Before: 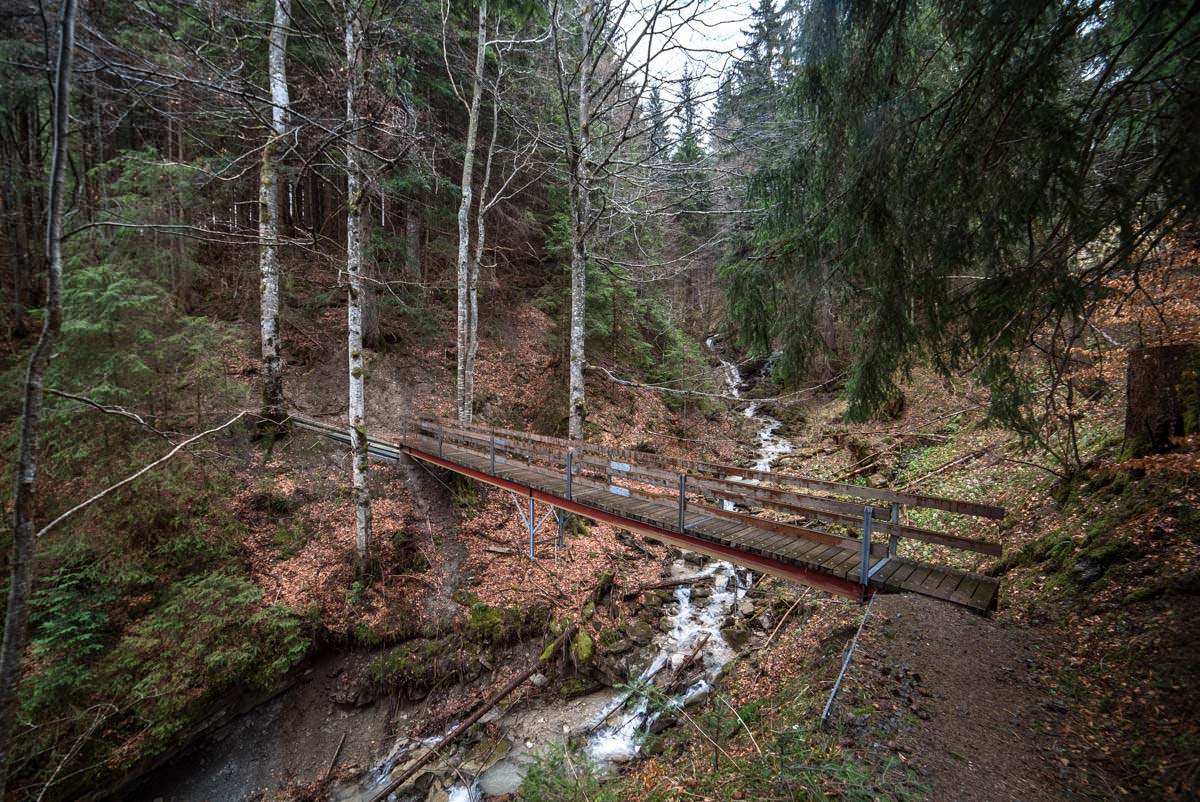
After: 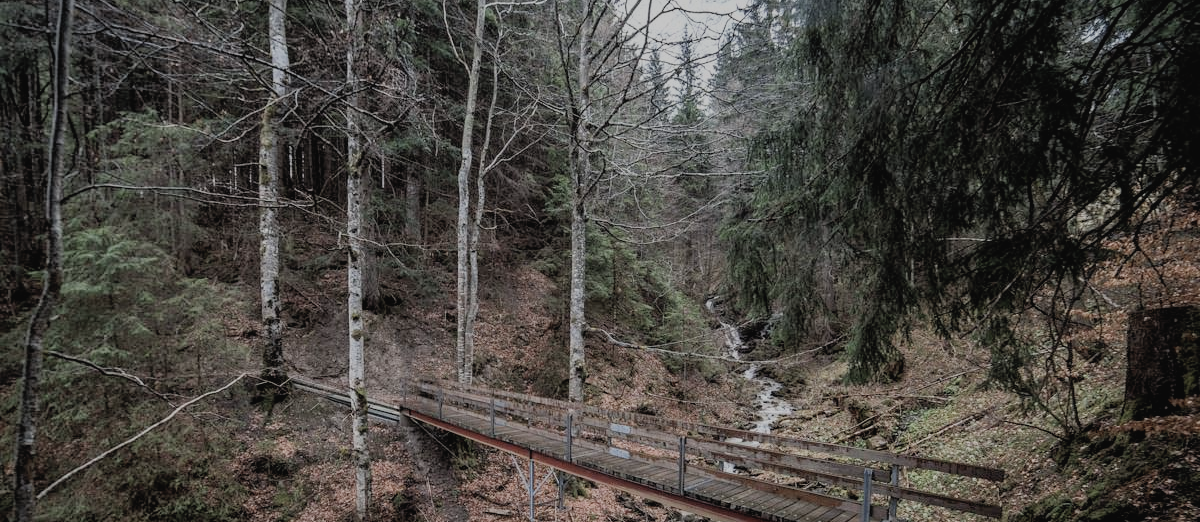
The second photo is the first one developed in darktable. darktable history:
contrast brightness saturation: contrast -0.05, saturation -0.394
exposure: compensate highlight preservation false
color balance rgb: perceptual saturation grading › global saturation 0.765%, perceptual brilliance grading › global brilliance 14.887%, perceptual brilliance grading › shadows -34.637%
color zones: curves: ch1 [(0, 0.523) (0.143, 0.545) (0.286, 0.52) (0.429, 0.506) (0.571, 0.503) (0.714, 0.503) (0.857, 0.508) (1, 0.523)], mix 25.15%
color correction: highlights a* -0.102, highlights b* 0.106
crop and rotate: top 4.803%, bottom 30.003%
filmic rgb: black relative exposure -7.06 EV, white relative exposure 6.05 EV, target black luminance 0%, hardness 2.76, latitude 62.09%, contrast 0.694, highlights saturation mix 11.26%, shadows ↔ highlights balance -0.076%
